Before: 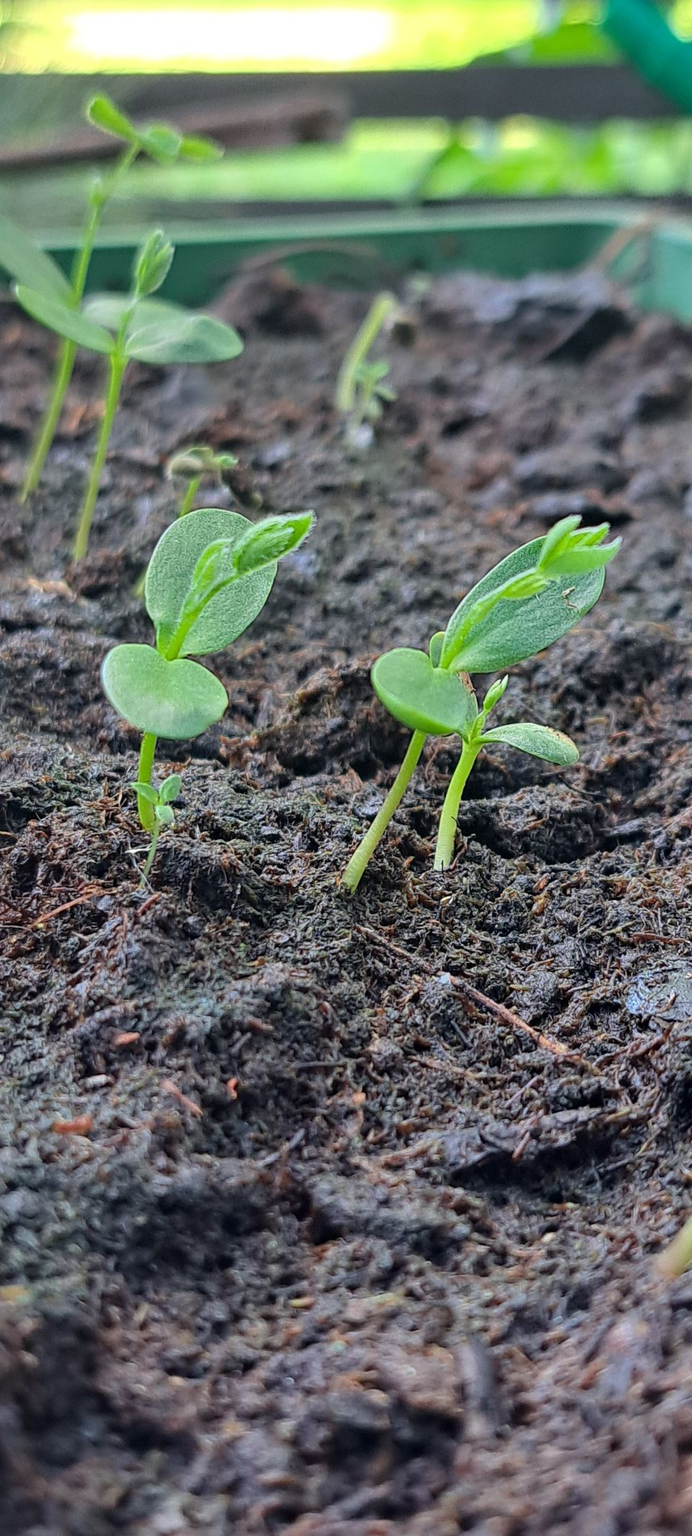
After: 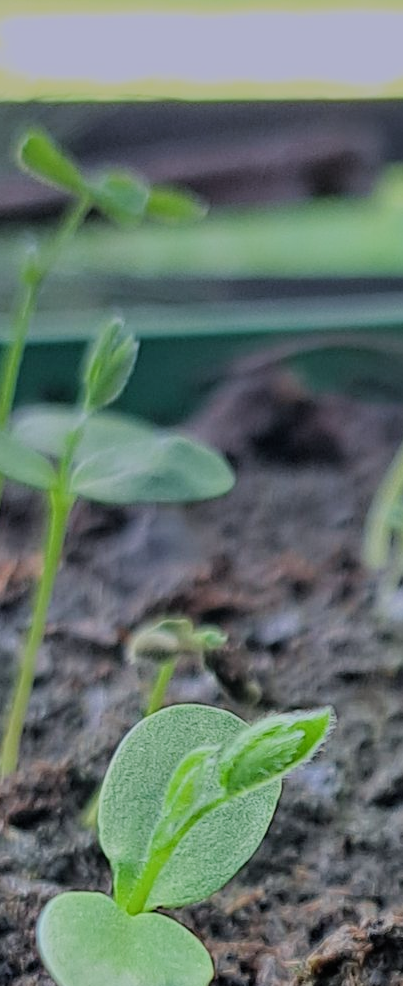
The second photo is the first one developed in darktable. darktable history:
crop and rotate: left 10.817%, top 0.062%, right 47.194%, bottom 53.626%
filmic rgb: black relative exposure -7.65 EV, white relative exposure 4.56 EV, hardness 3.61
graduated density: hue 238.83°, saturation 50%
